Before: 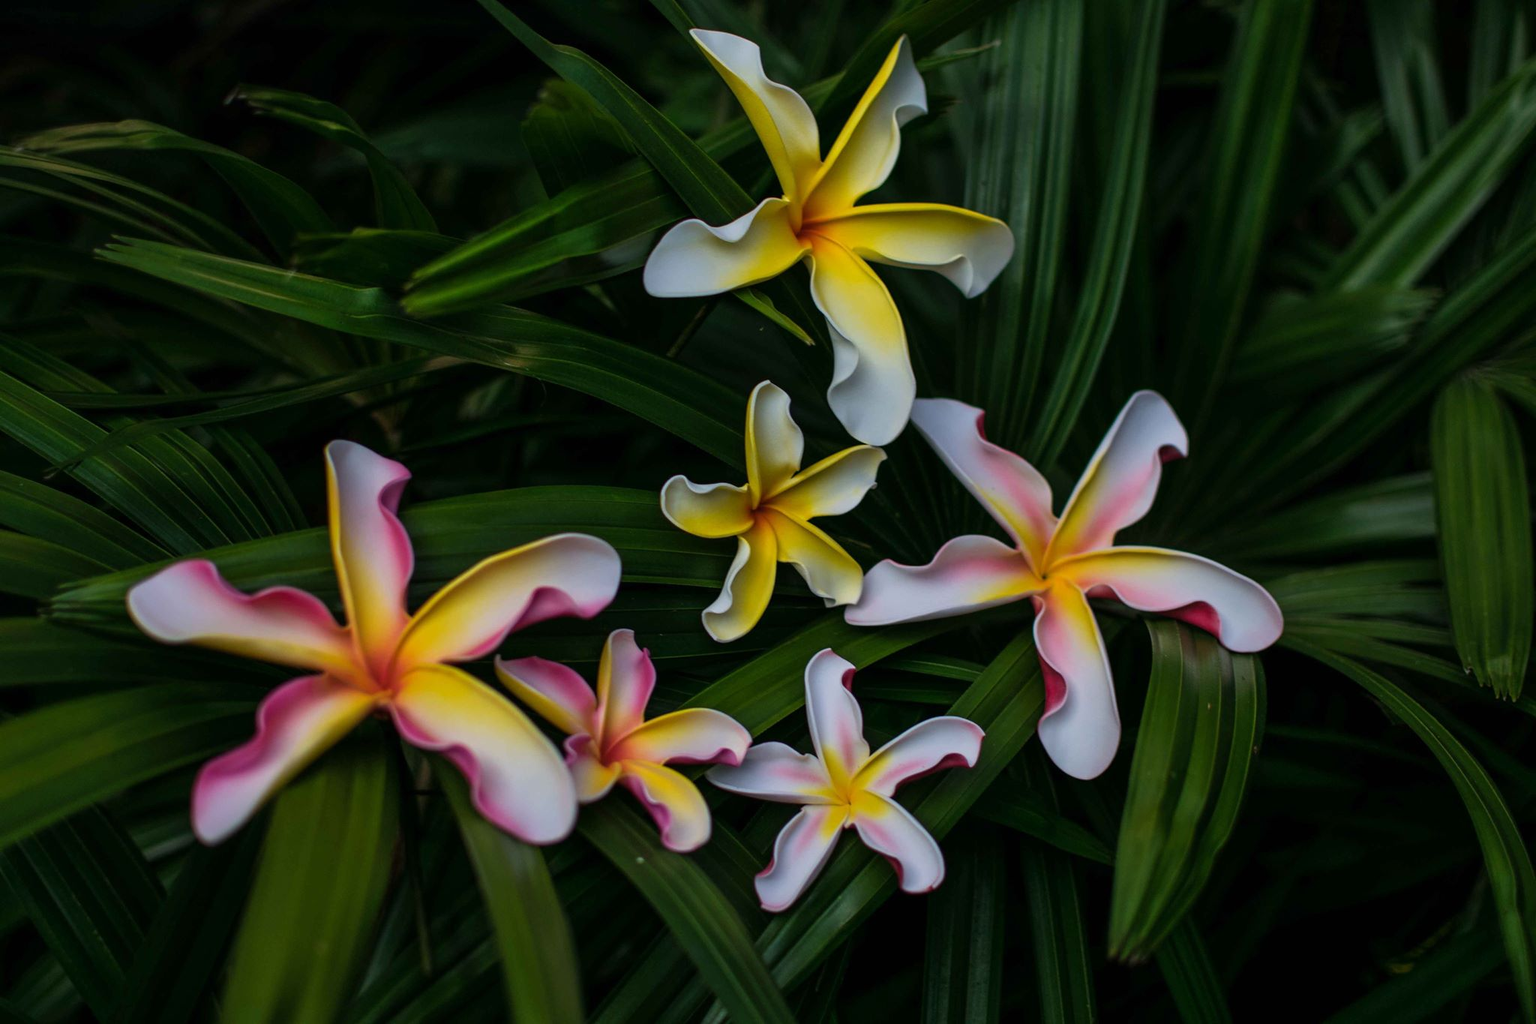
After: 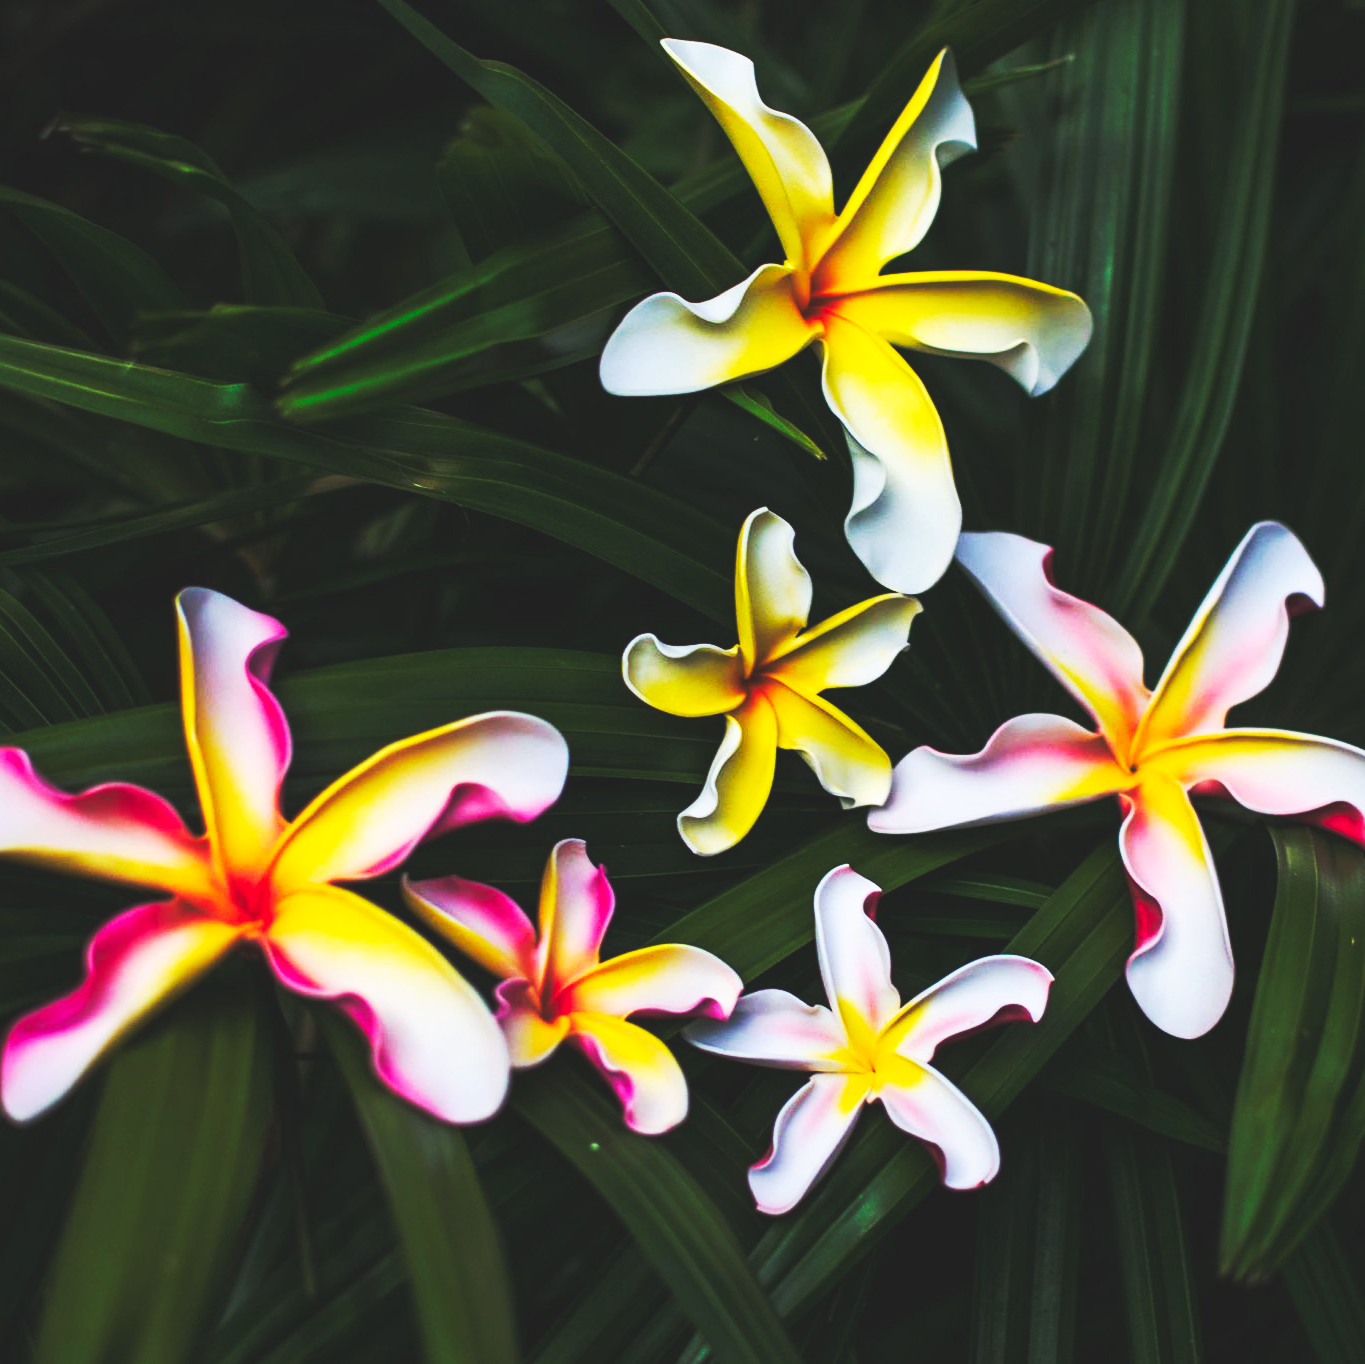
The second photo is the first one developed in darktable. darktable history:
exposure: compensate exposure bias true, compensate highlight preservation false
base curve: curves: ch0 [(0, 0.015) (0.085, 0.116) (0.134, 0.298) (0.19, 0.545) (0.296, 0.764) (0.599, 0.982) (1, 1)], preserve colors none
crop and rotate: left 12.673%, right 20.66%
